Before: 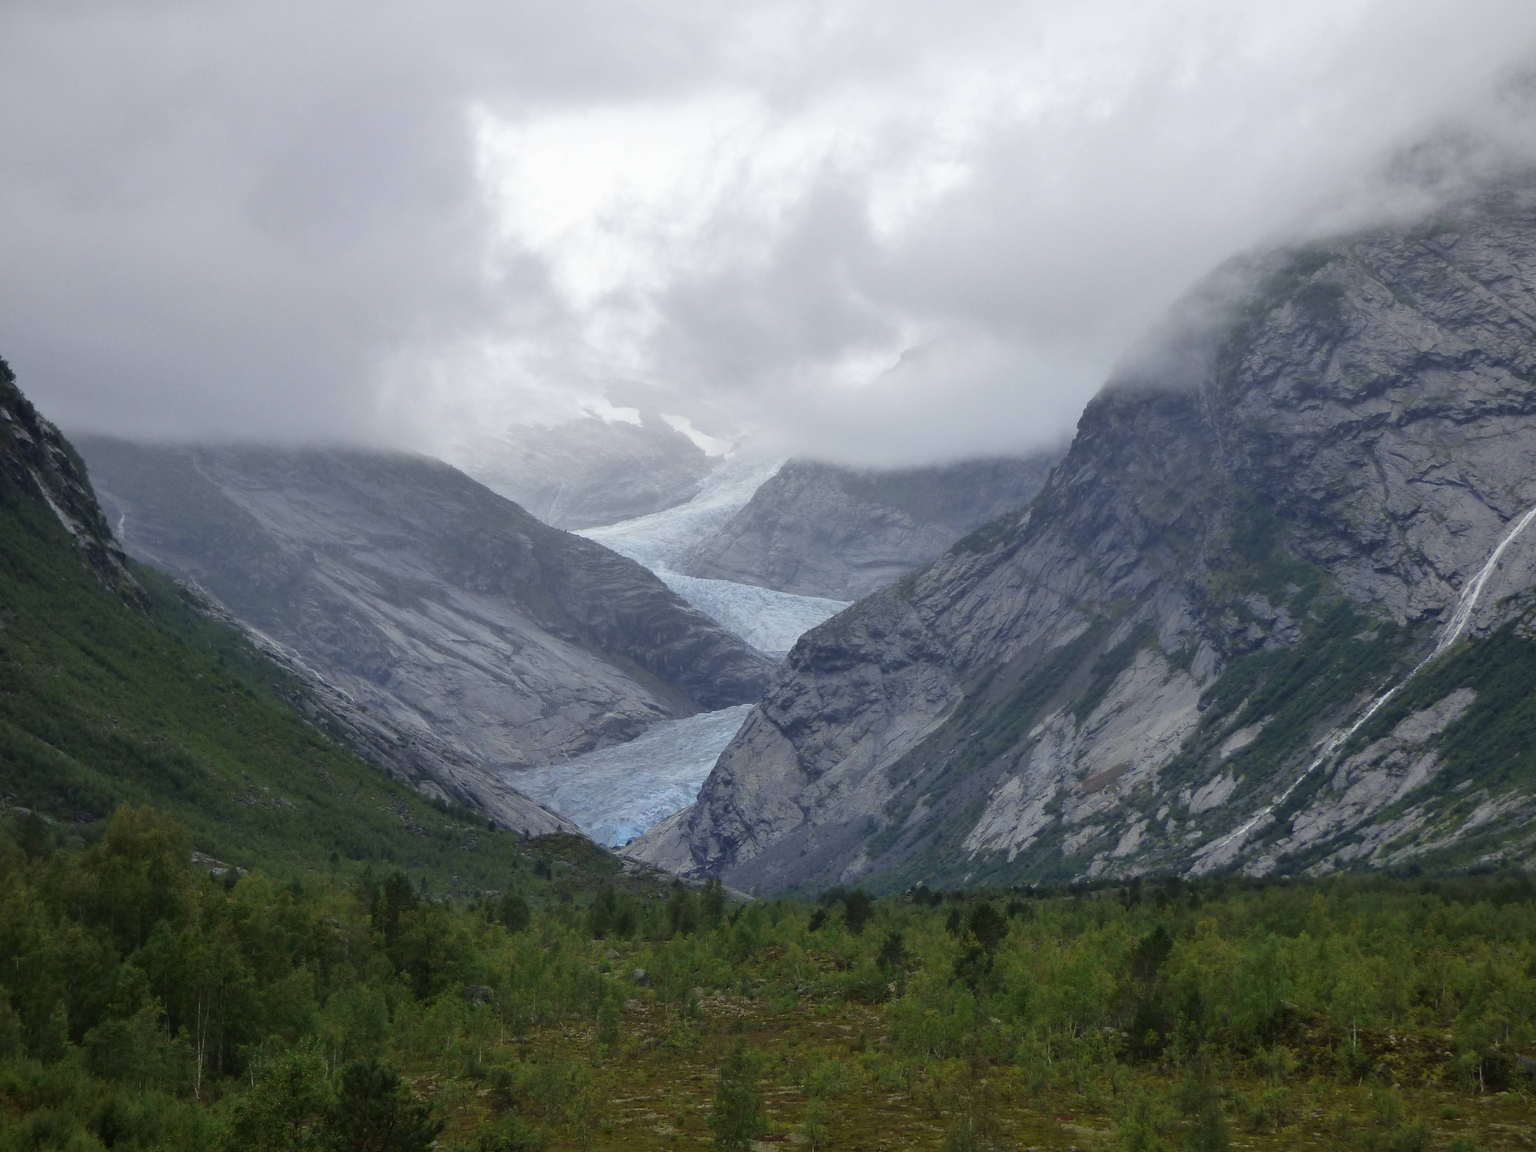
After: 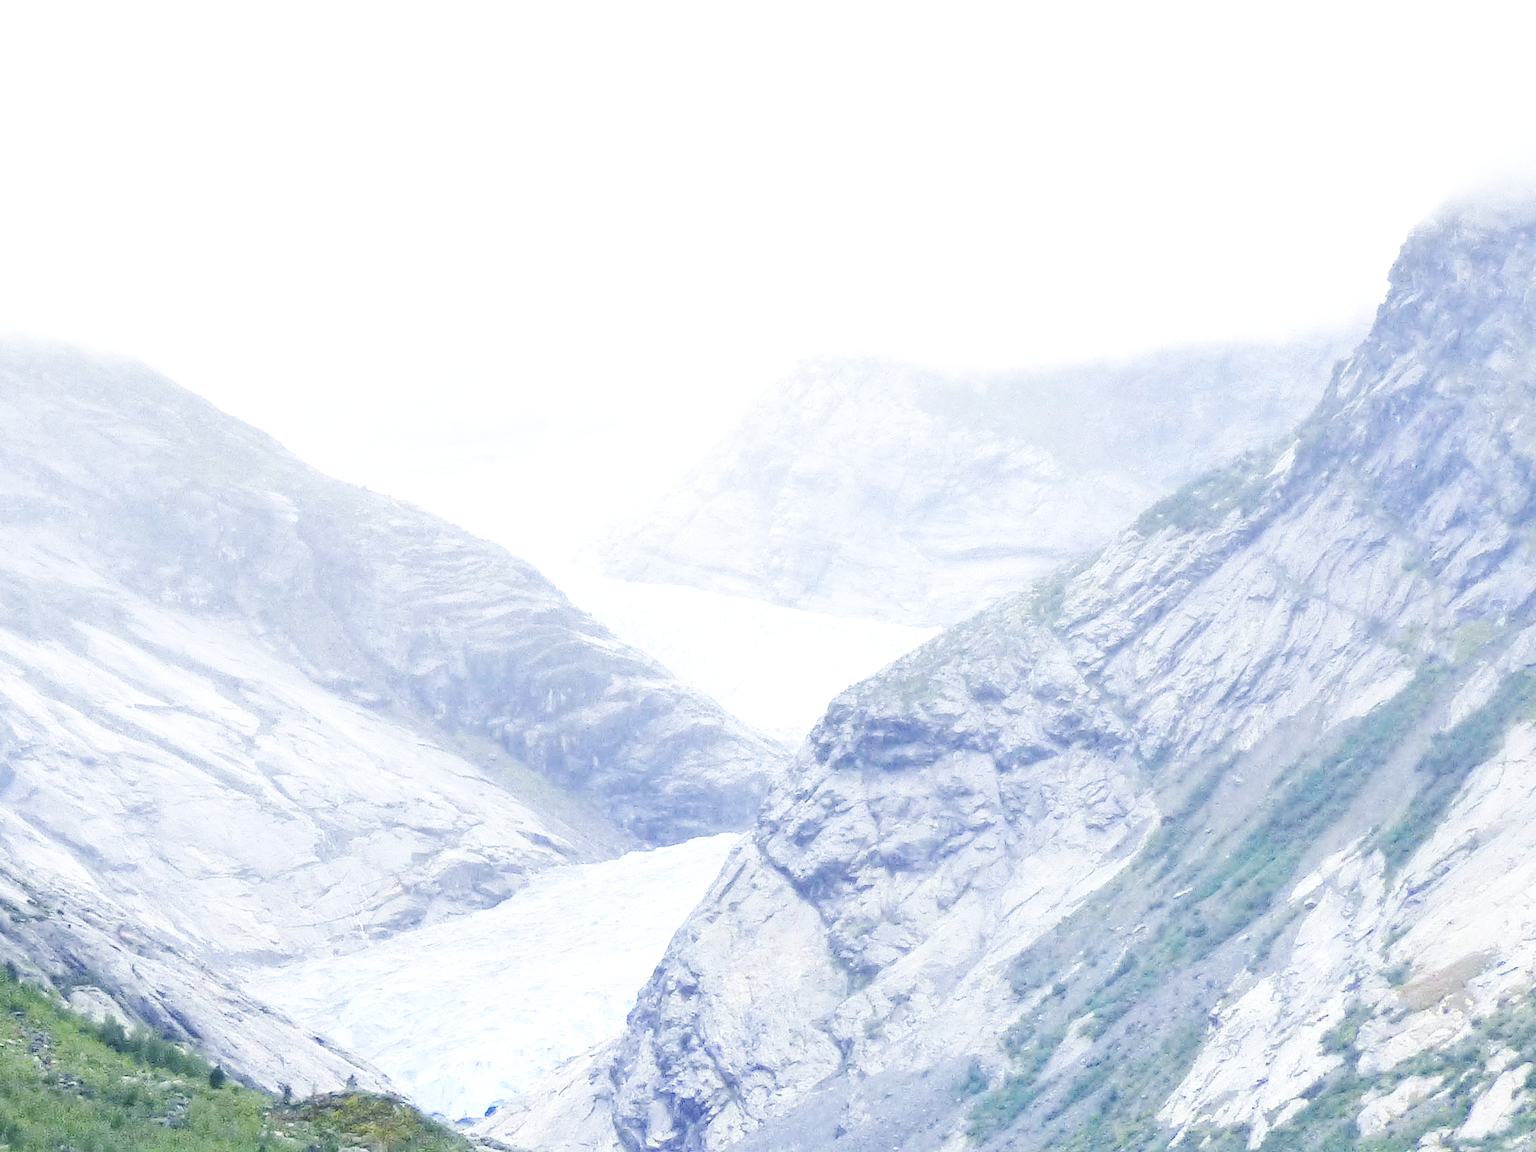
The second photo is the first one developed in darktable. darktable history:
base curve: curves: ch0 [(0, 0.003) (0.001, 0.002) (0.006, 0.004) (0.02, 0.022) (0.048, 0.086) (0.094, 0.234) (0.162, 0.431) (0.258, 0.629) (0.385, 0.8) (0.548, 0.918) (0.751, 0.988) (1, 1)], preserve colors none
crop: left 25%, top 25%, right 25%, bottom 25%
exposure: black level correction 0, exposure 1.388 EV, compensate exposure bias true, compensate highlight preservation false
